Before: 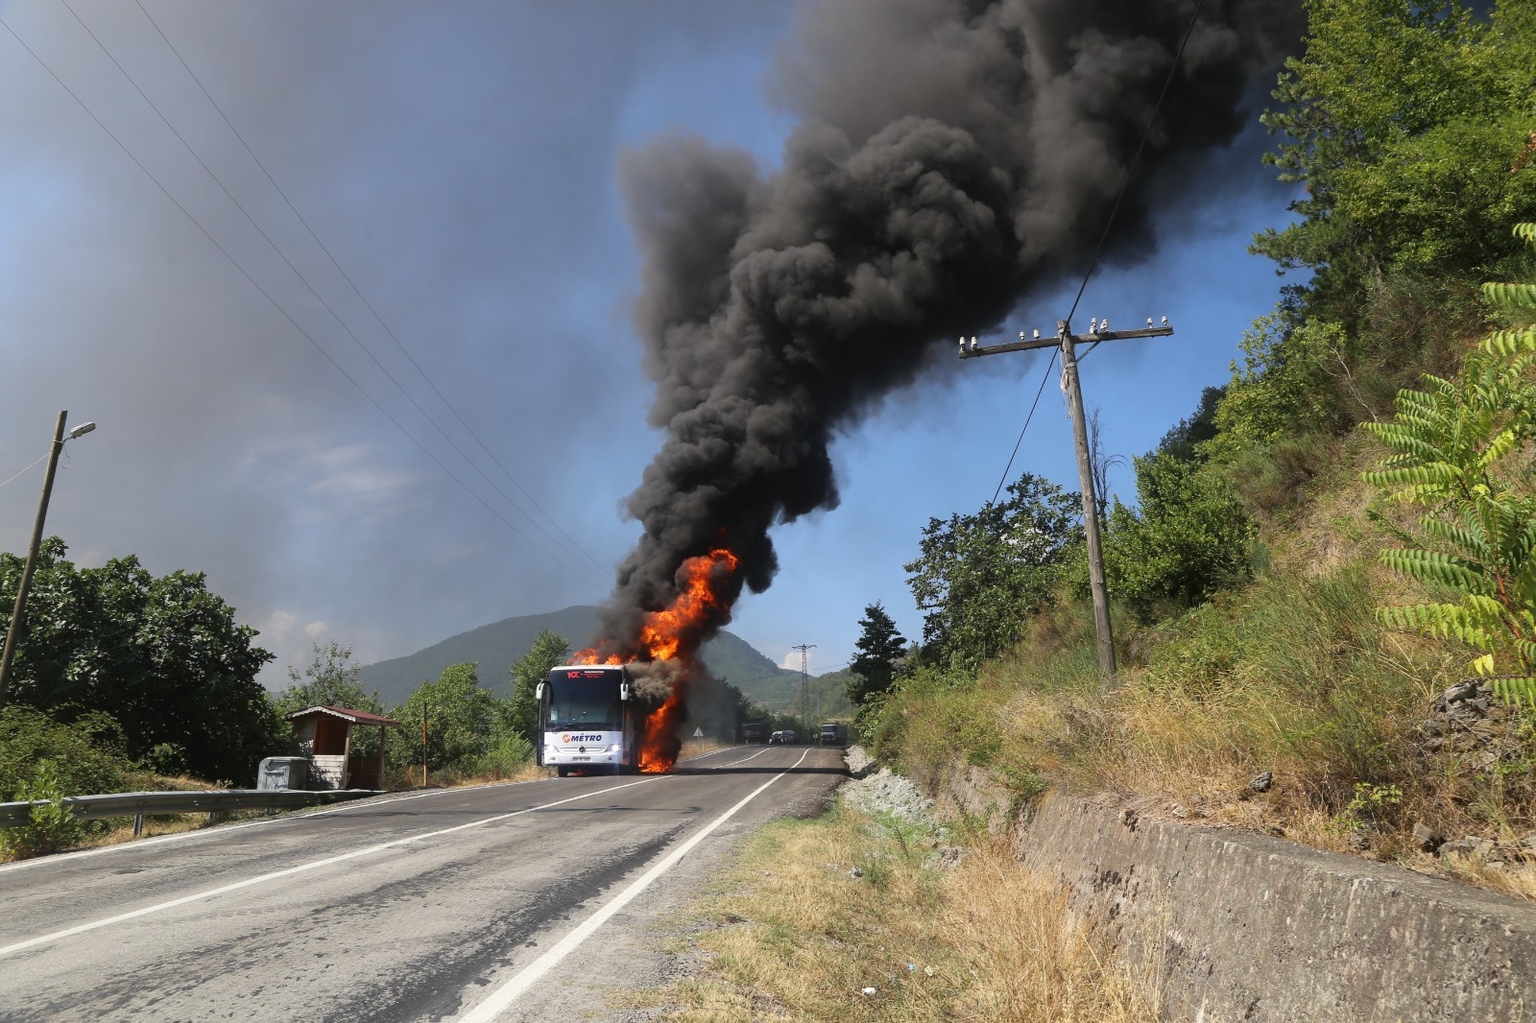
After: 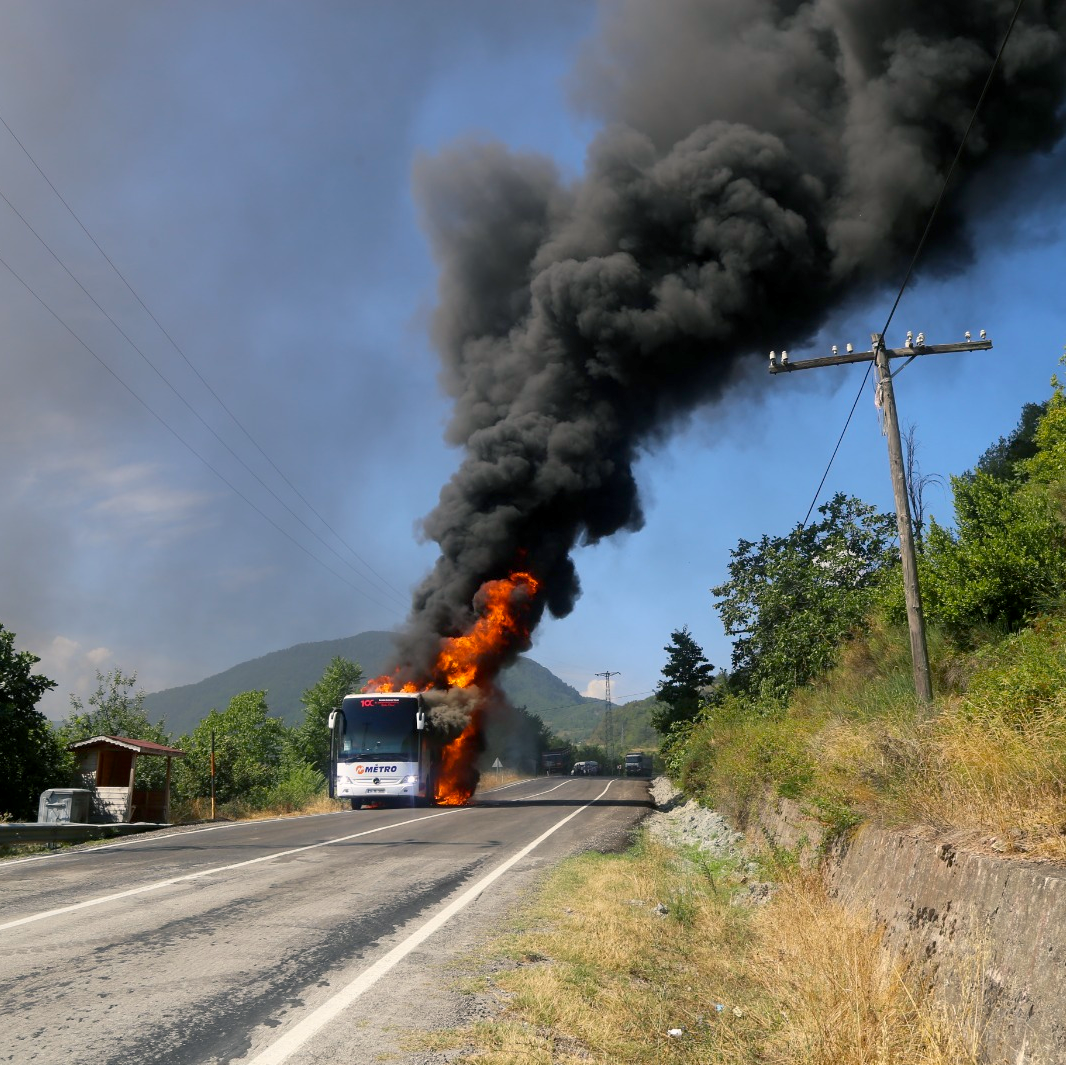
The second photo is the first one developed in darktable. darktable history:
color balance rgb: shadows lift › chroma 2%, shadows lift › hue 217.2°, power › hue 60°, highlights gain › chroma 1%, highlights gain › hue 69.6°, global offset › luminance -0.5%, perceptual saturation grading › global saturation 15%, global vibrance 15%
crop and rotate: left 14.385%, right 18.948%
